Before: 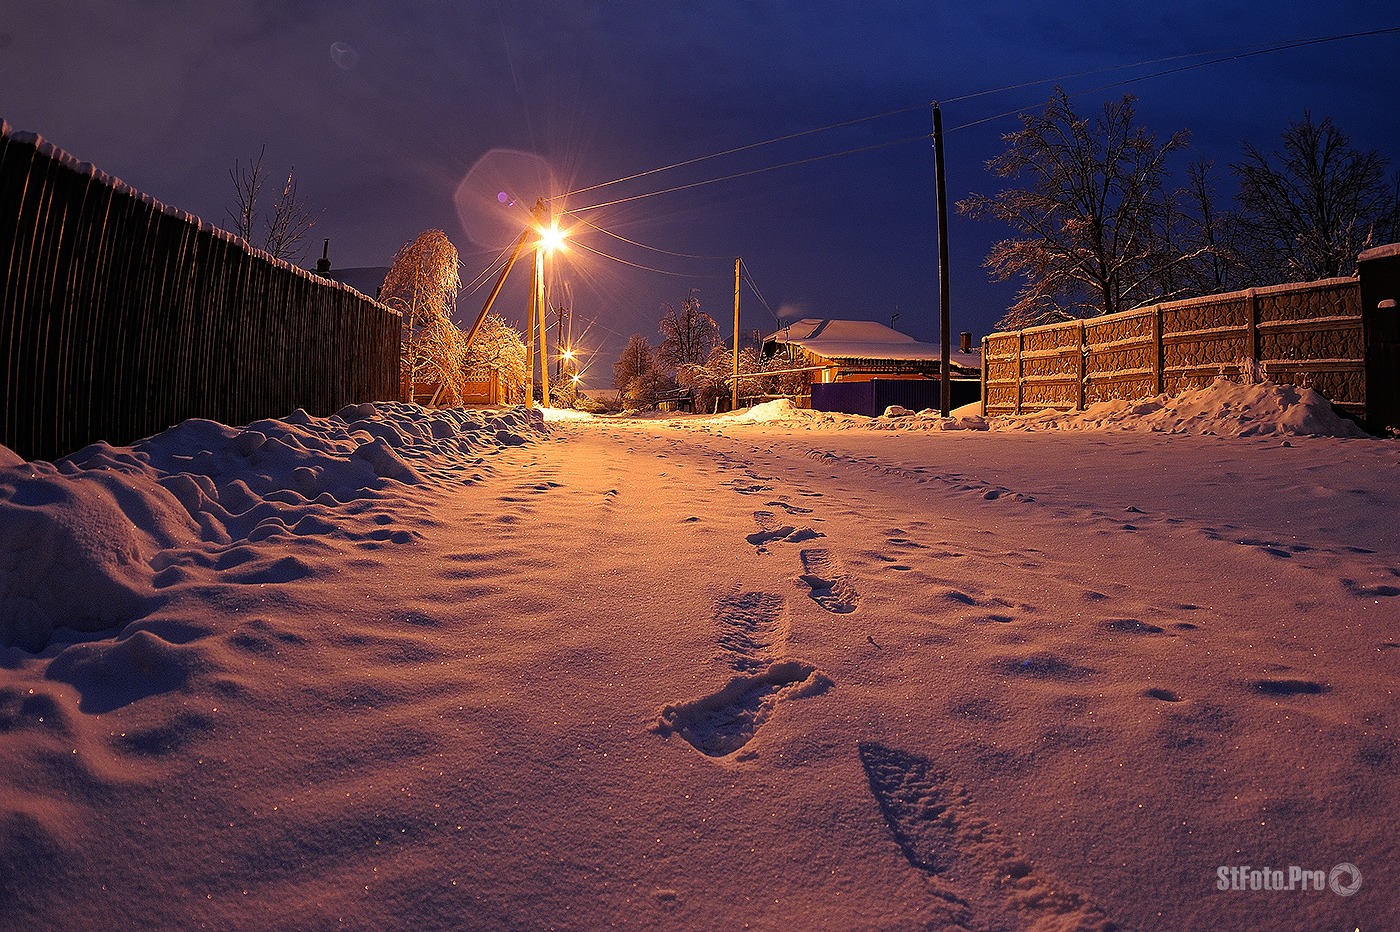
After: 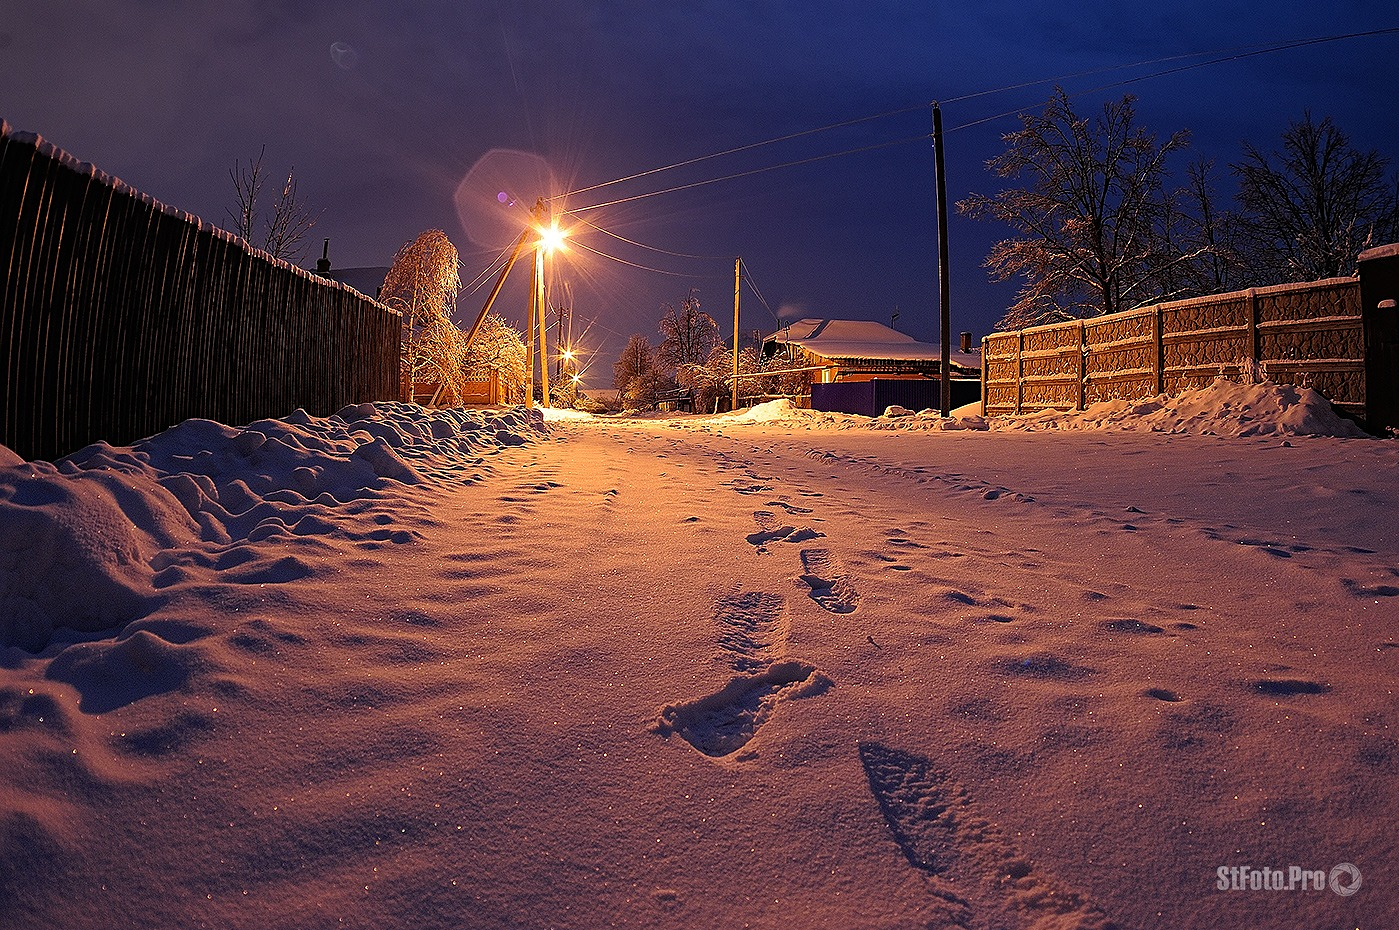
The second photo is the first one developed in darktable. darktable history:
sharpen: amount 0.202
crop: top 0.031%, bottom 0.166%
